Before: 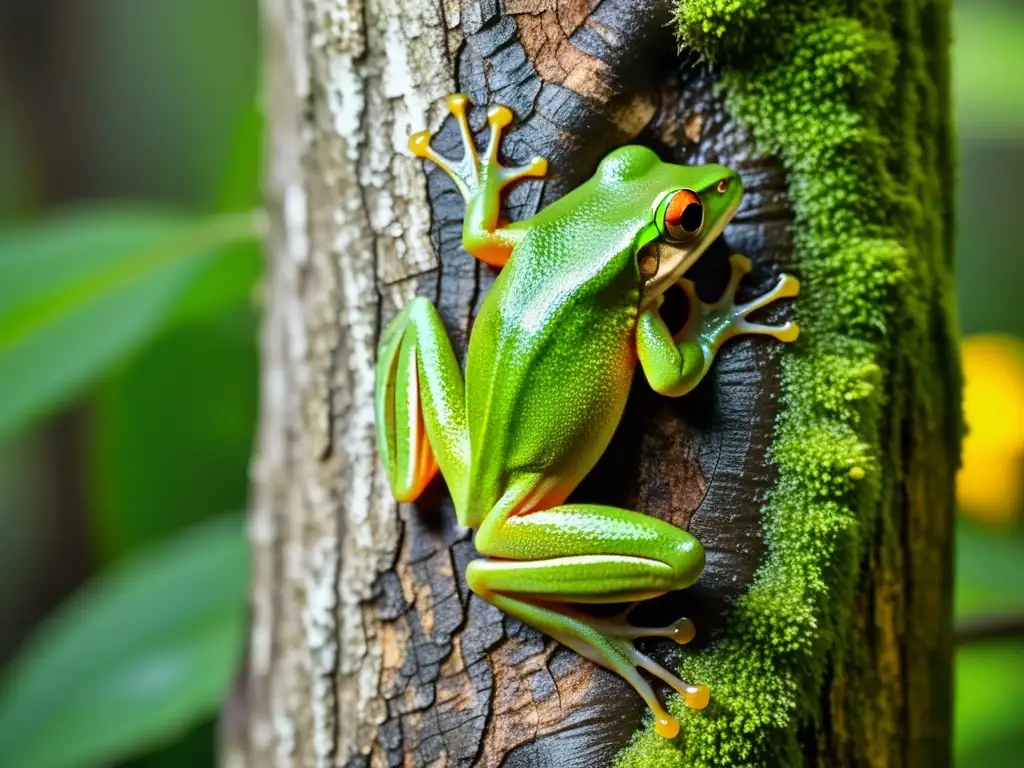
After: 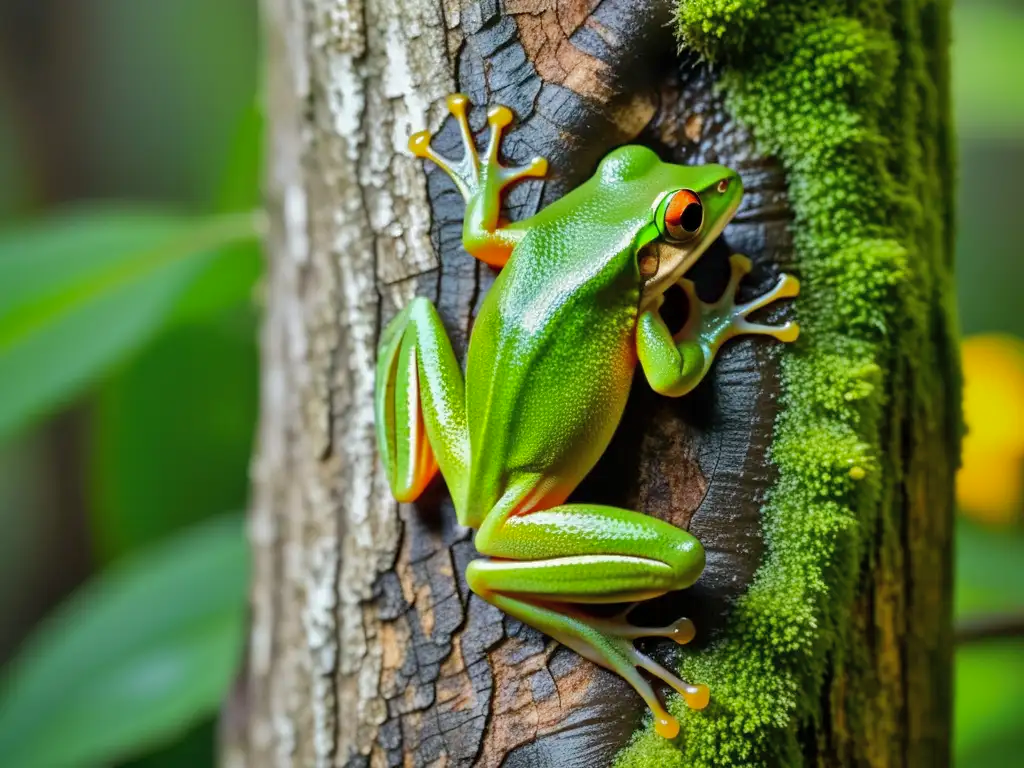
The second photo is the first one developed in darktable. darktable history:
shadows and highlights: shadows 39.55, highlights -59.69, shadows color adjustment 99.14%, highlights color adjustment 0.567%
